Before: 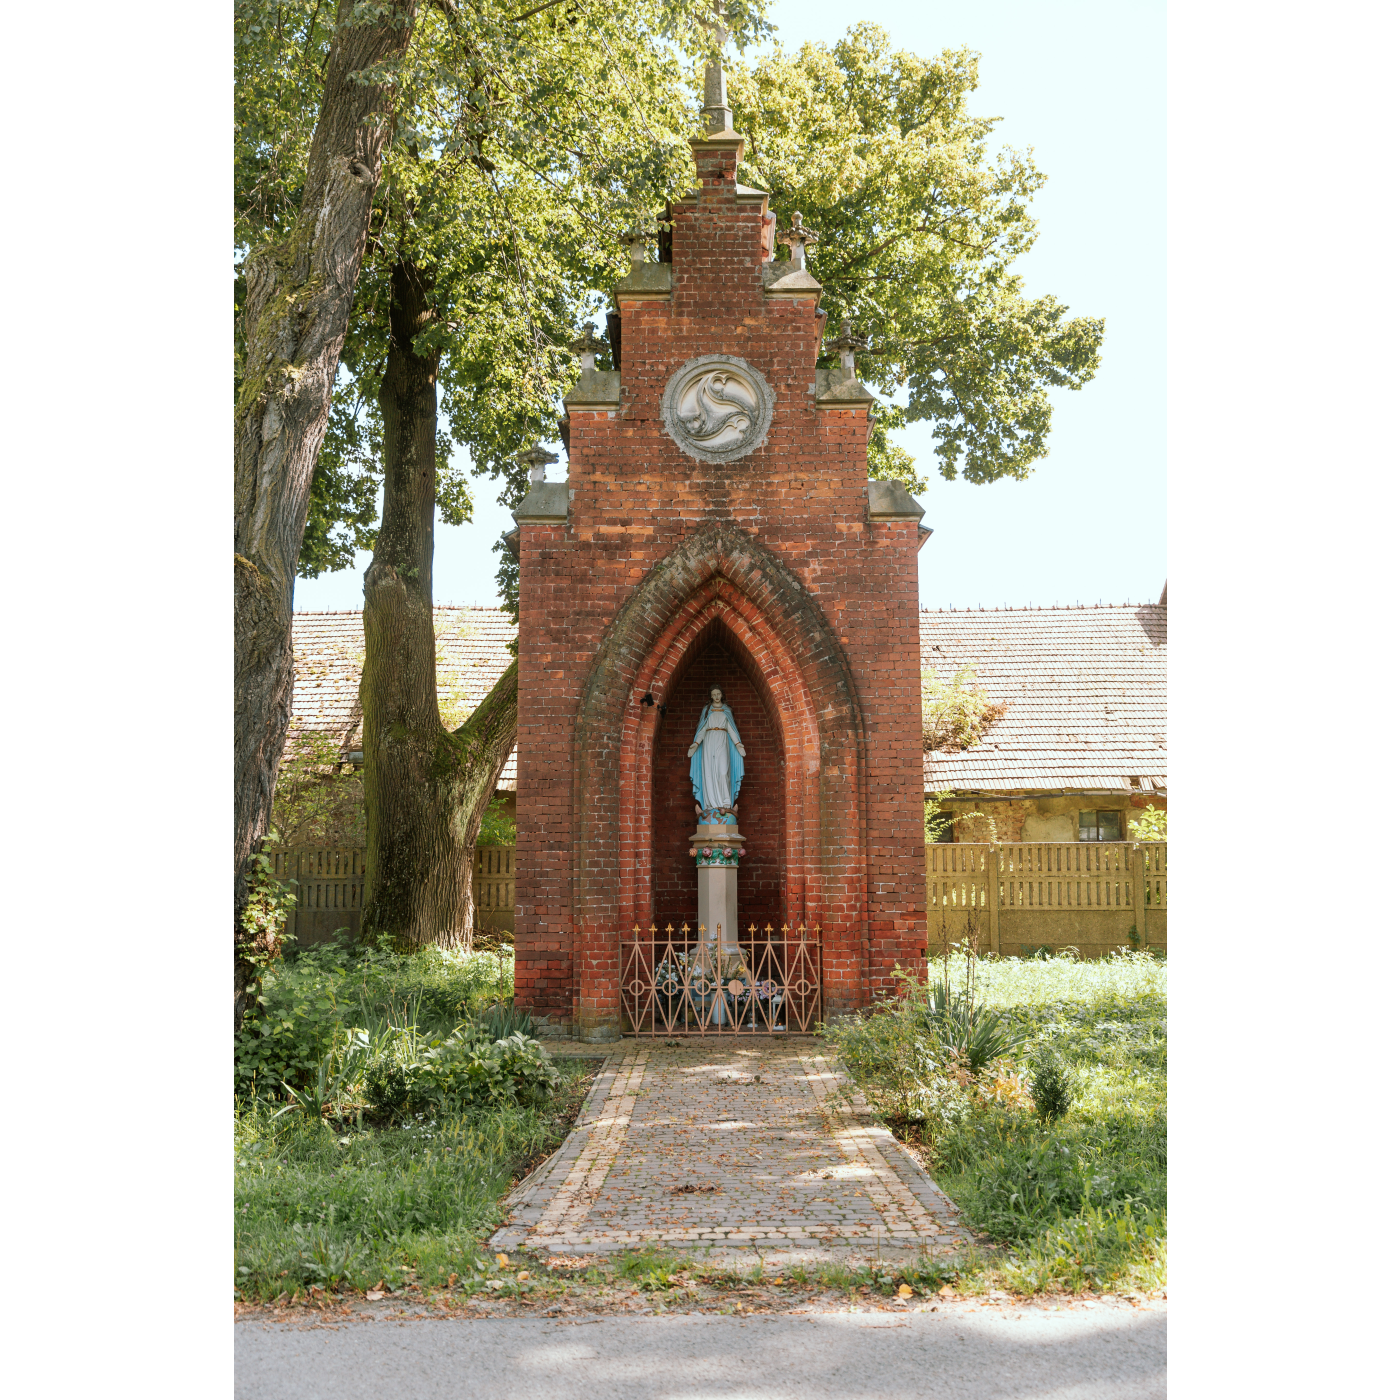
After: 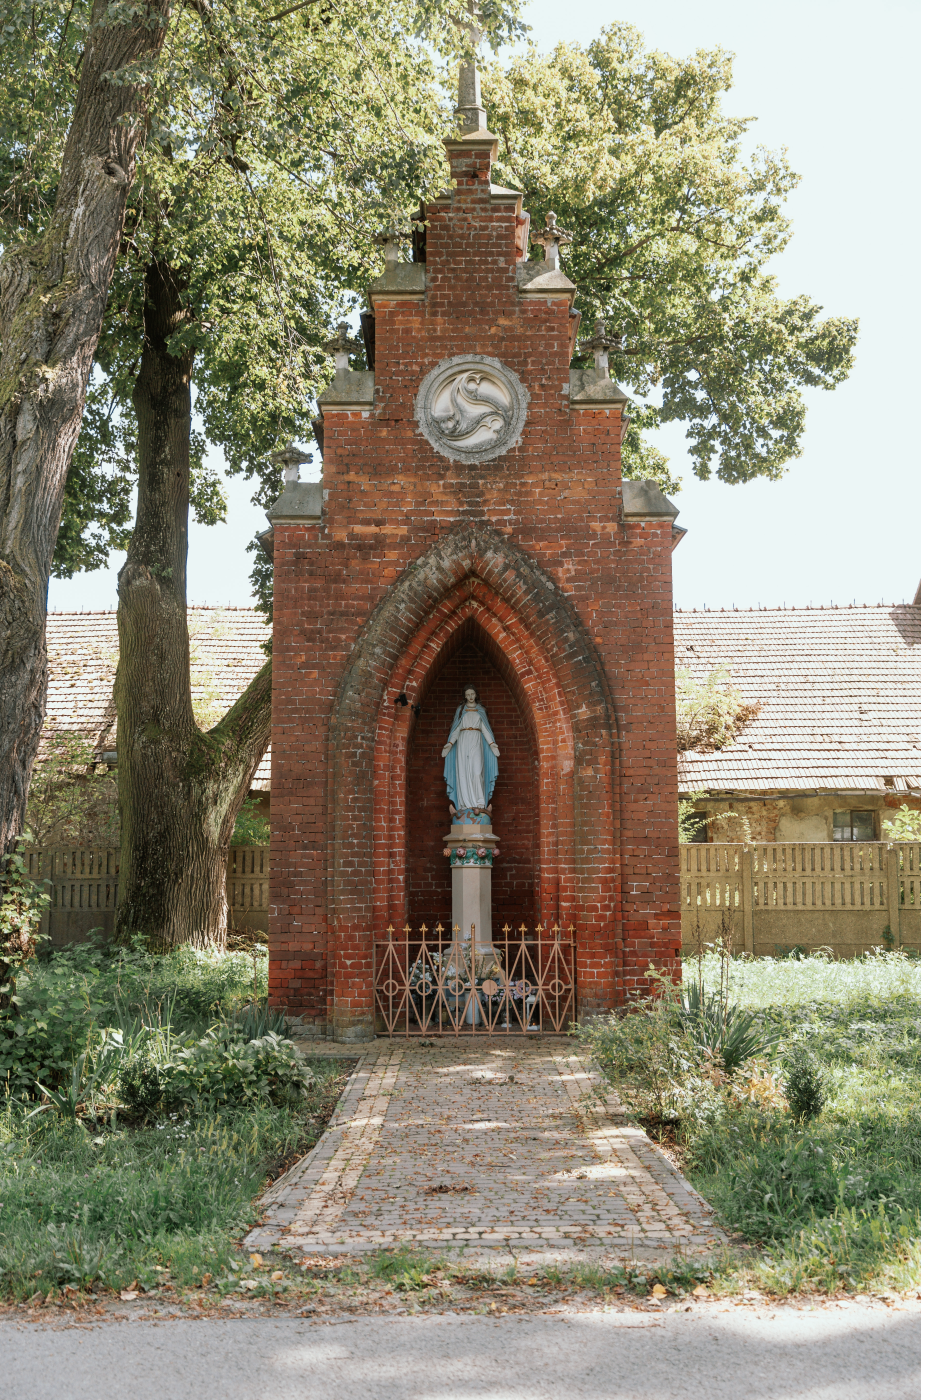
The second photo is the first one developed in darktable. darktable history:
crop and rotate: left 17.615%, right 15.163%
color zones: curves: ch0 [(0, 0.5) (0.125, 0.4) (0.25, 0.5) (0.375, 0.4) (0.5, 0.4) (0.625, 0.35) (0.75, 0.35) (0.875, 0.5)]; ch1 [(0, 0.35) (0.125, 0.45) (0.25, 0.35) (0.375, 0.35) (0.5, 0.35) (0.625, 0.35) (0.75, 0.45) (0.875, 0.35)]; ch2 [(0, 0.6) (0.125, 0.5) (0.25, 0.5) (0.375, 0.6) (0.5, 0.6) (0.625, 0.5) (0.75, 0.5) (0.875, 0.5)]
